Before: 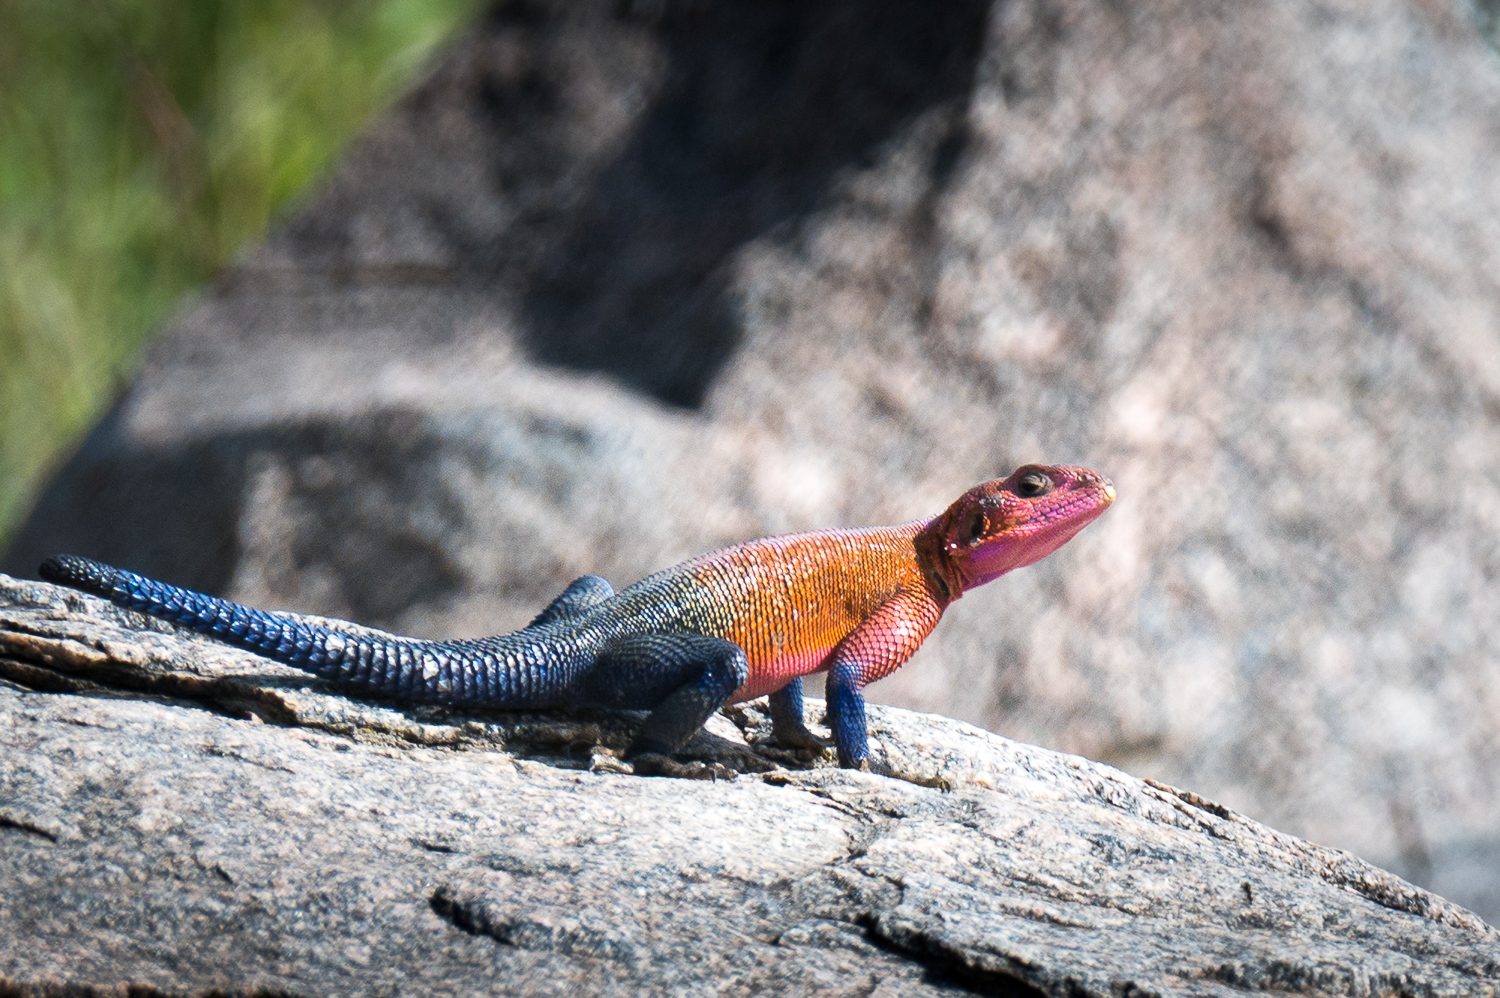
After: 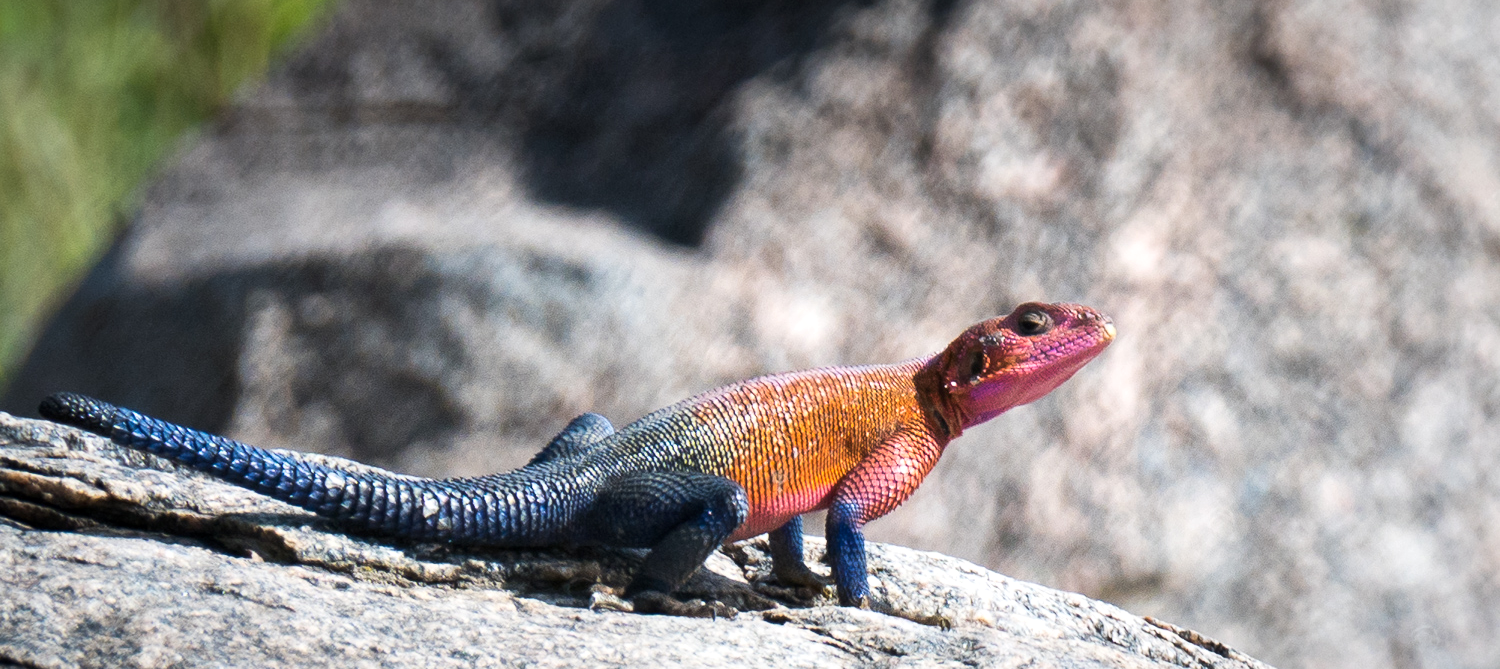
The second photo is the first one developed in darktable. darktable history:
local contrast: mode bilateral grid, contrast 19, coarseness 51, detail 119%, midtone range 0.2
crop: top 16.236%, bottom 16.685%
